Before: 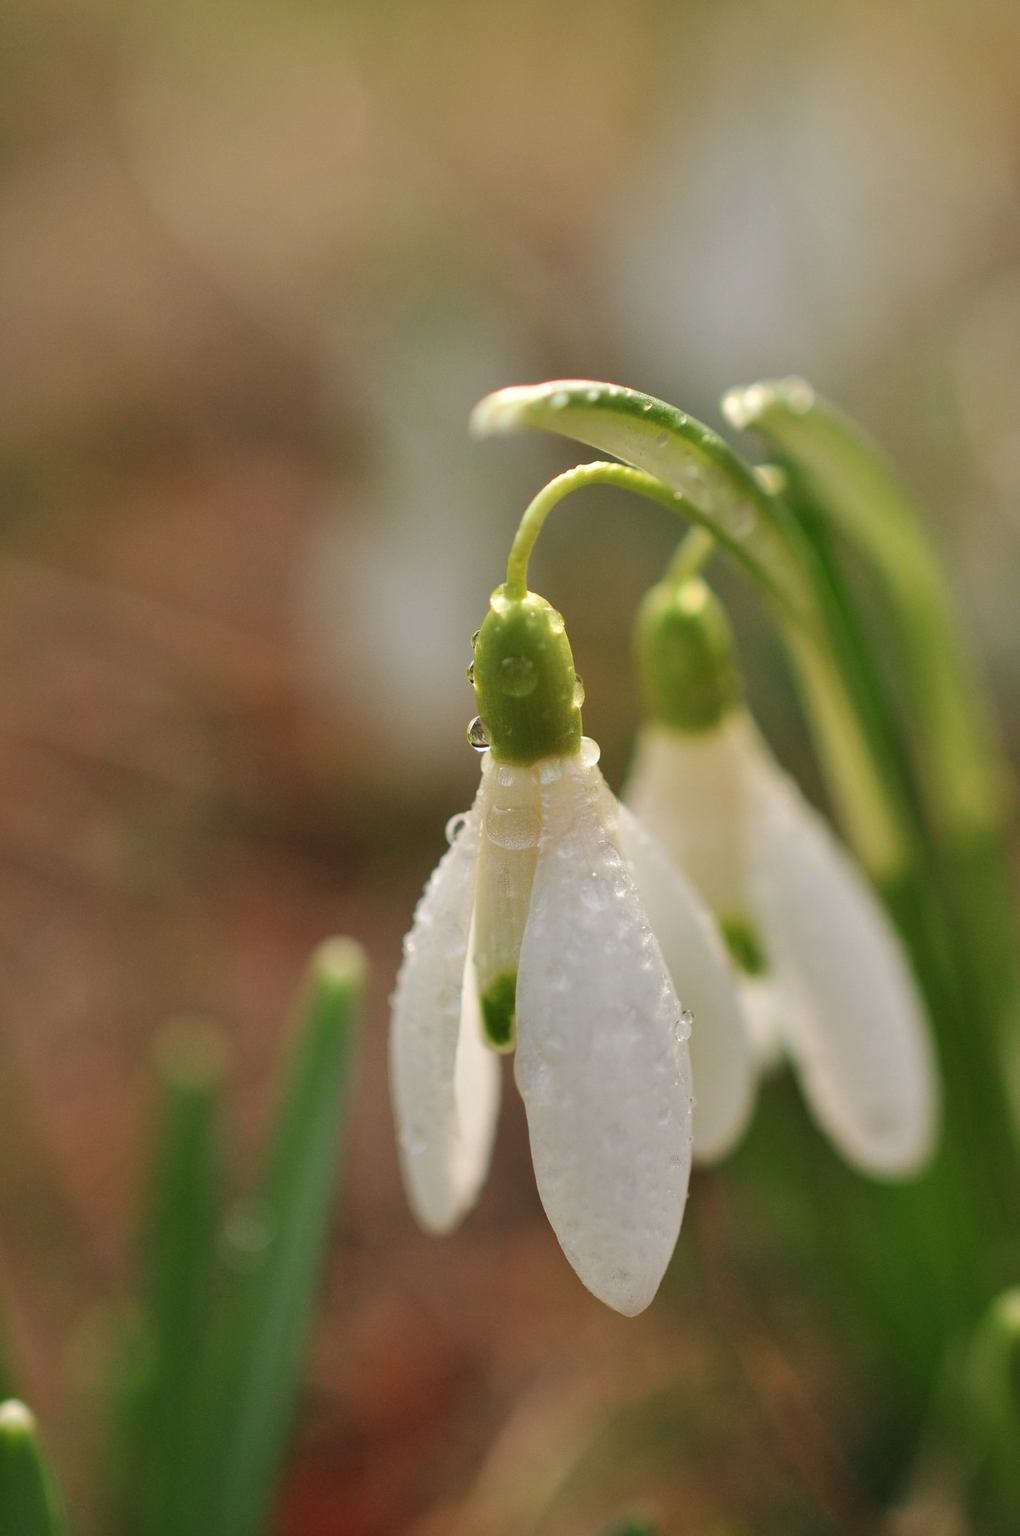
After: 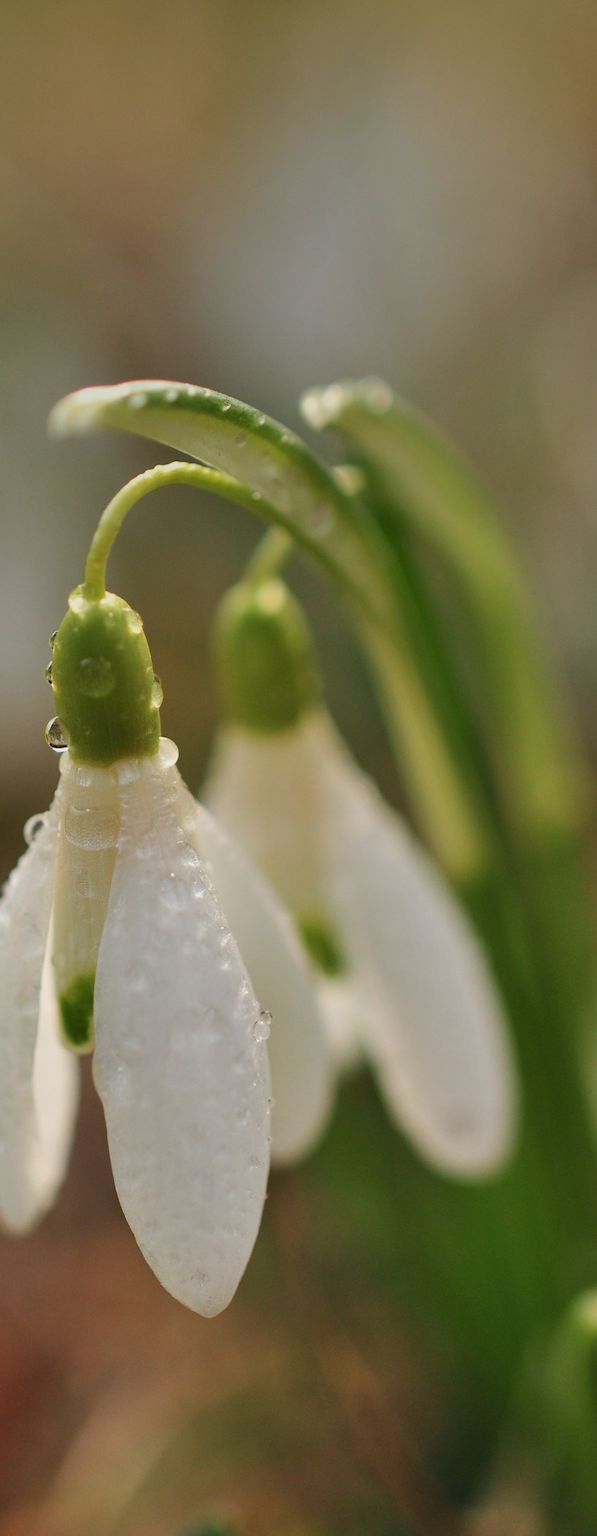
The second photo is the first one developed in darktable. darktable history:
crop: left 41.402%
graduated density: on, module defaults
